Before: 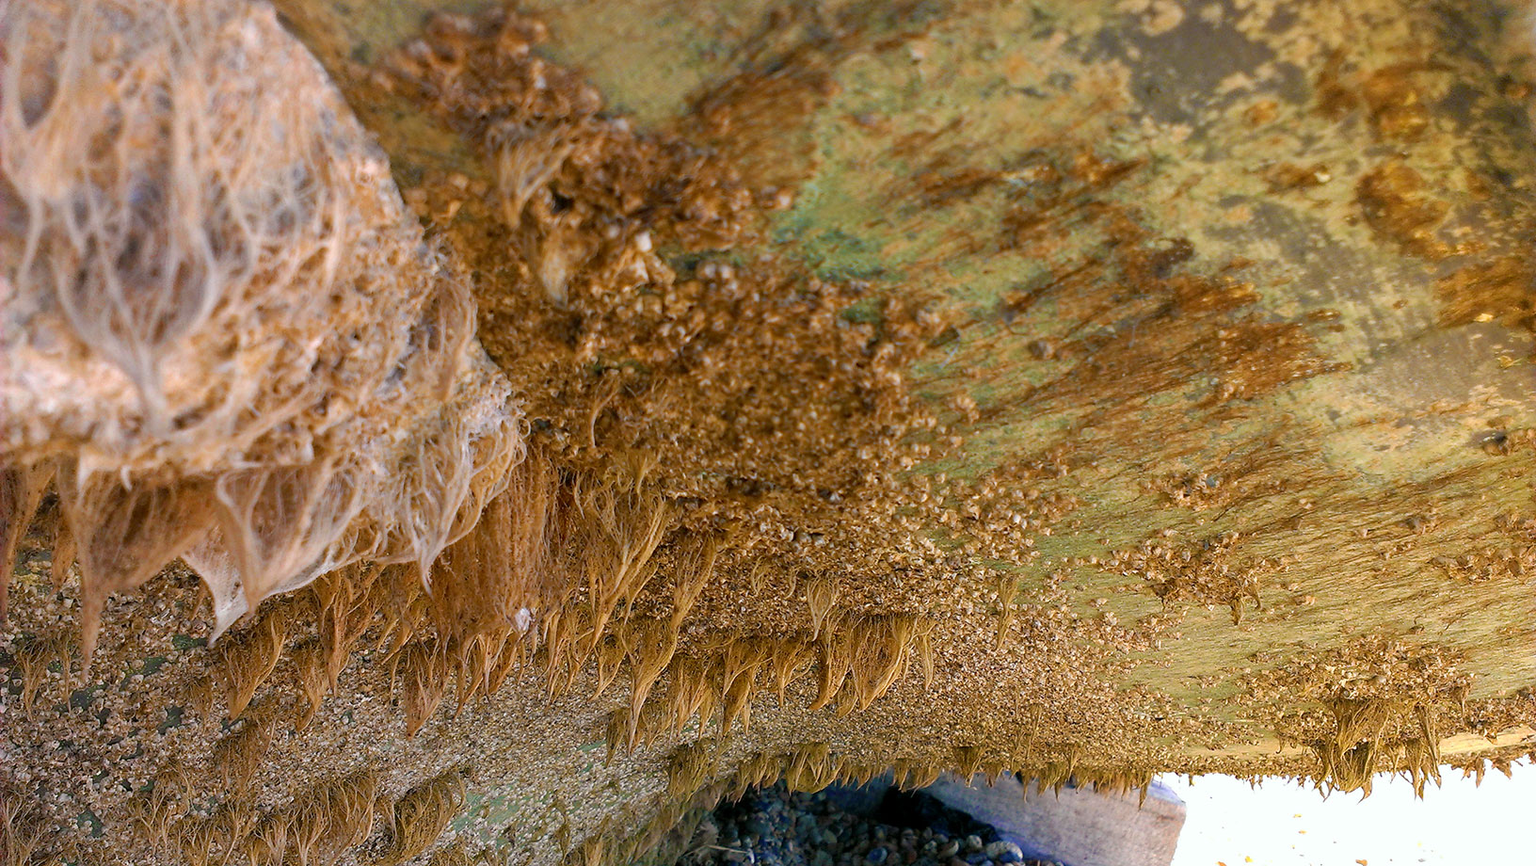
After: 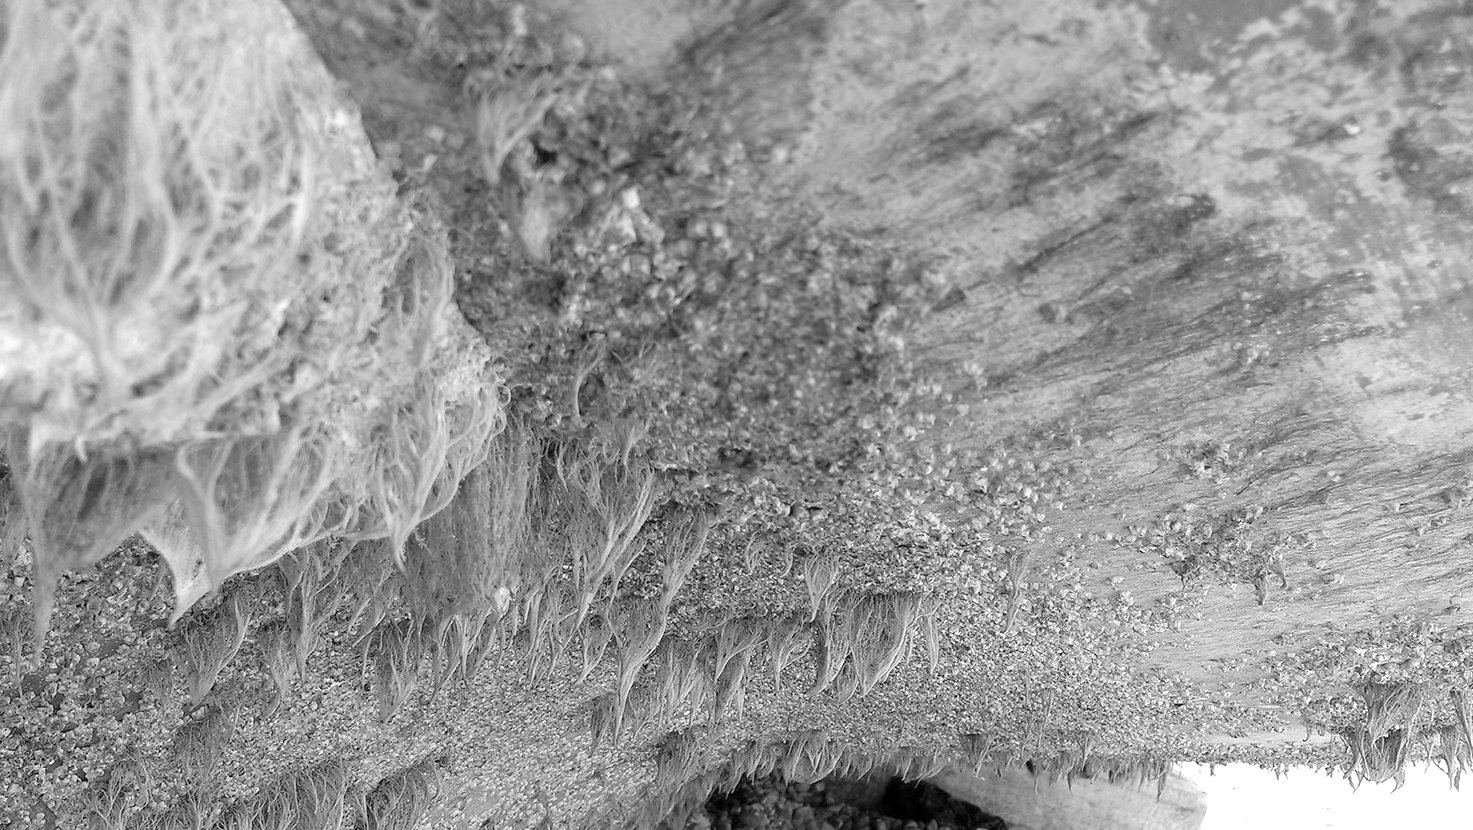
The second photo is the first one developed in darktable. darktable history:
monochrome: size 3.1
crop: left 3.305%, top 6.436%, right 6.389%, bottom 3.258%
contrast brightness saturation: brightness 0.15
exposure: exposure 0.3 EV, compensate highlight preservation false
